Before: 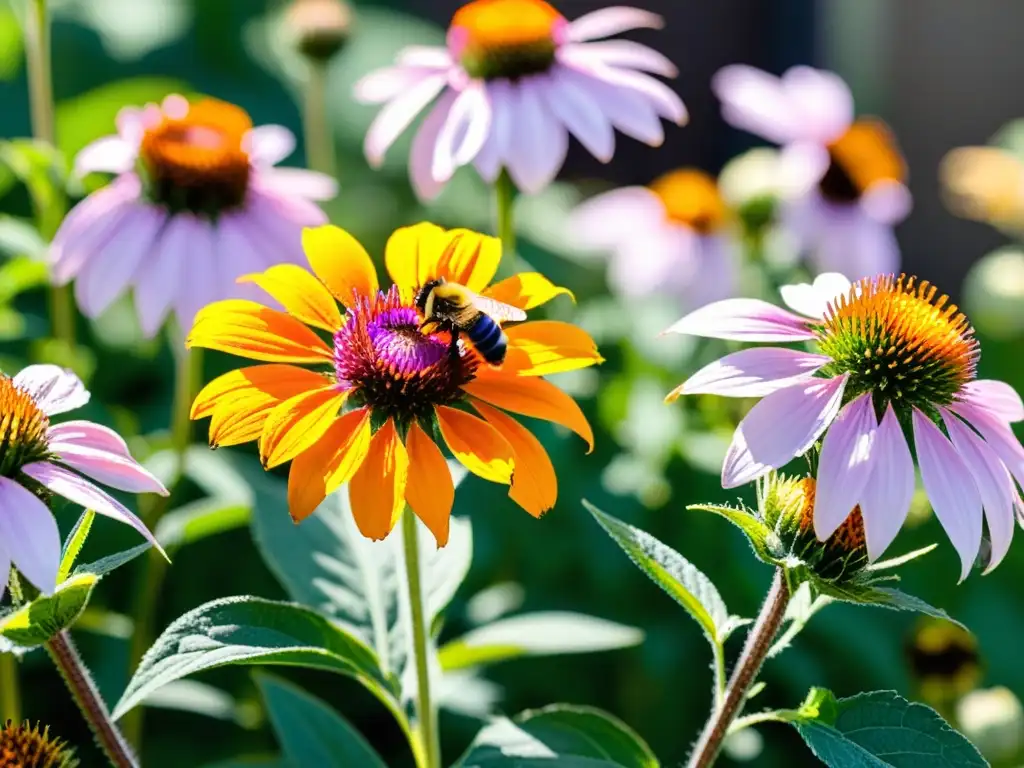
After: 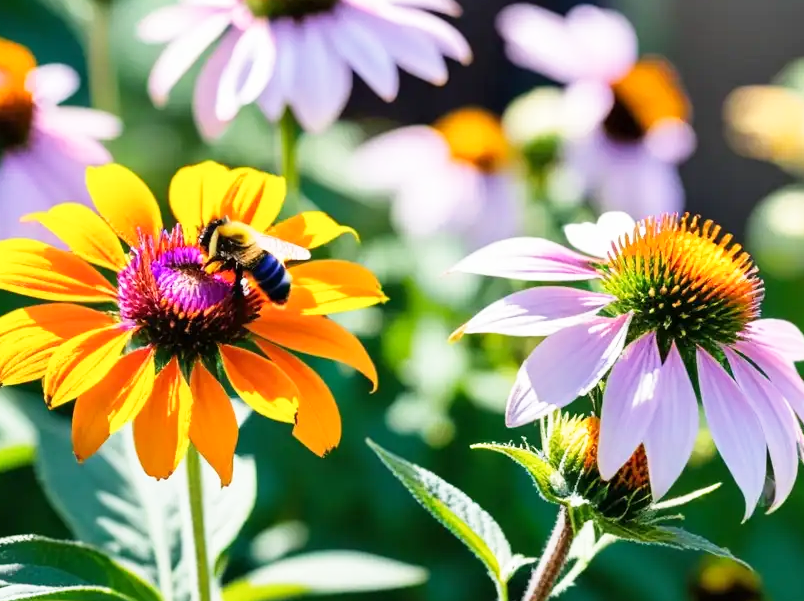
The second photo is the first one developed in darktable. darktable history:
crop and rotate: left 21.125%, top 8.032%, right 0.358%, bottom 13.586%
base curve: curves: ch0 [(0, 0) (0.666, 0.806) (1, 1)], preserve colors none
